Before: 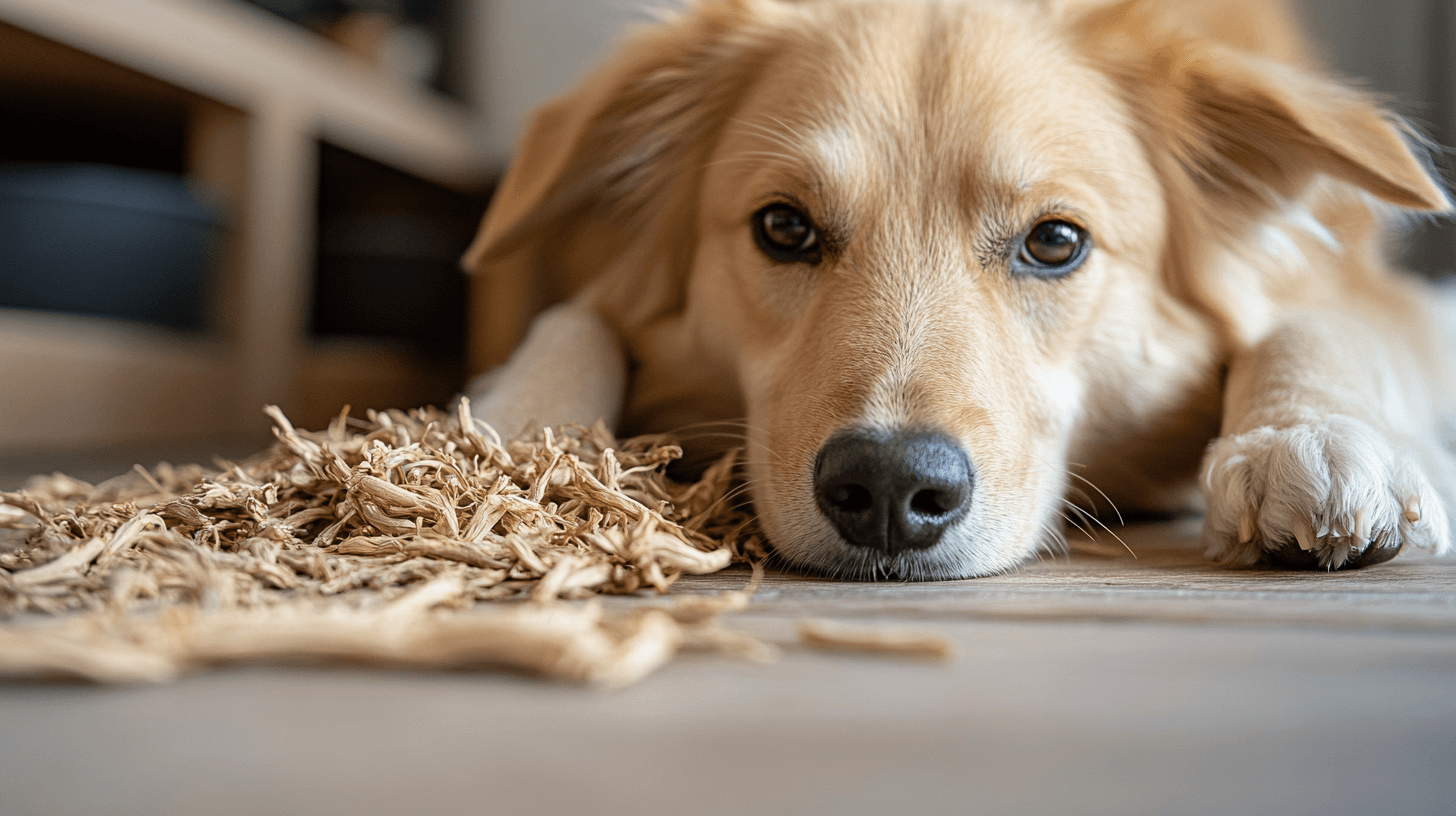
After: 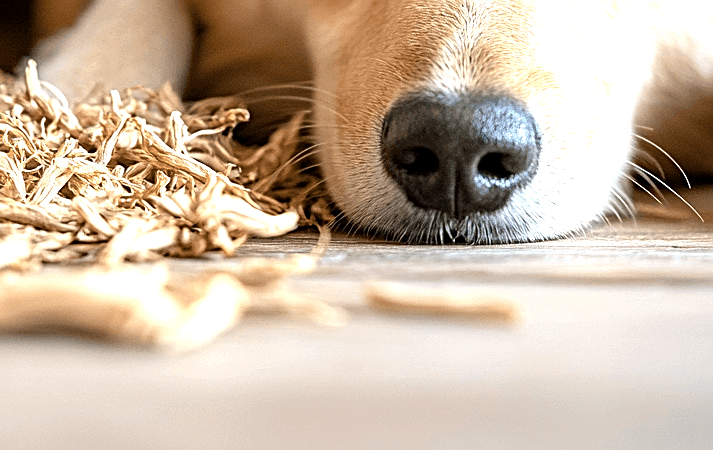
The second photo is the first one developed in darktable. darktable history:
sharpen: on, module defaults
tone equalizer: on, module defaults
exposure: black level correction 0.001, exposure 1 EV, compensate highlight preservation false
crop: left 29.774%, top 41.322%, right 21.197%, bottom 3.509%
